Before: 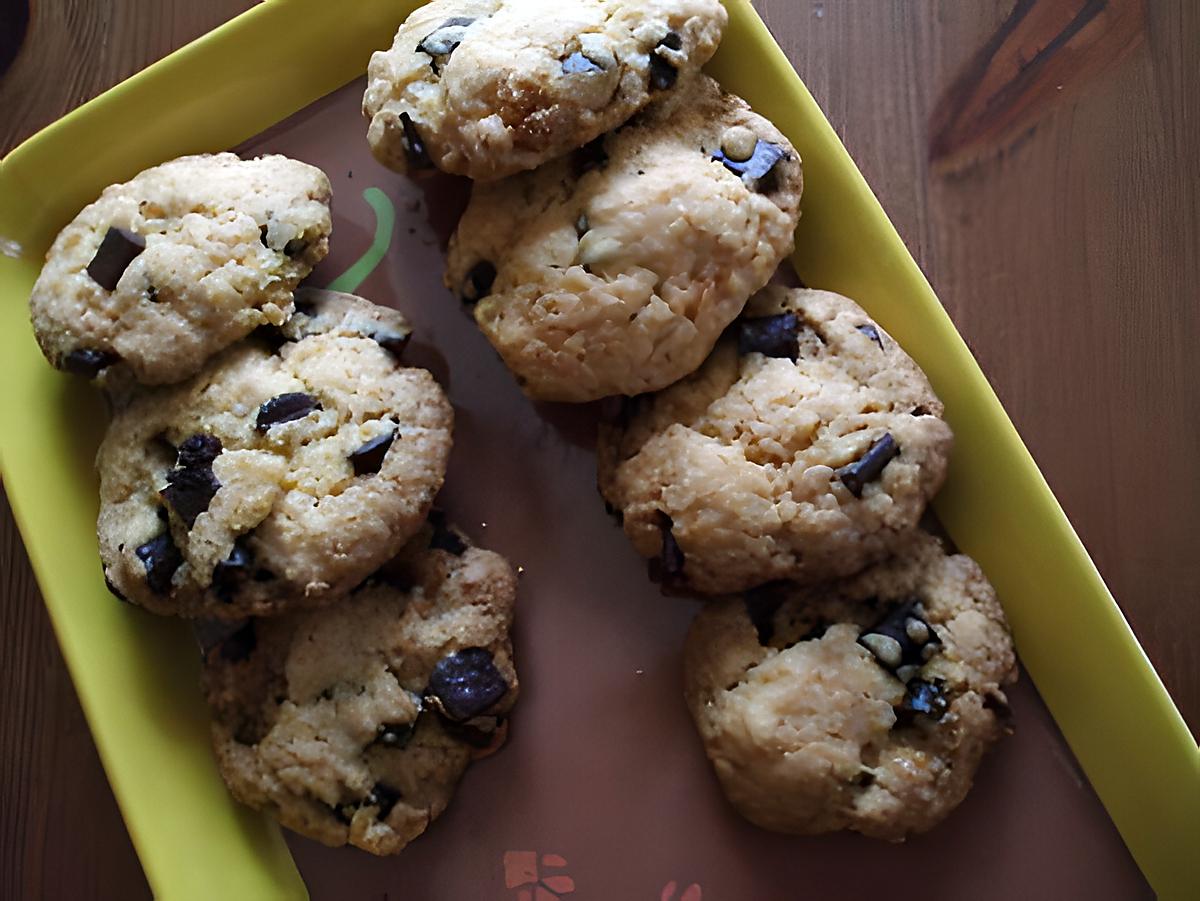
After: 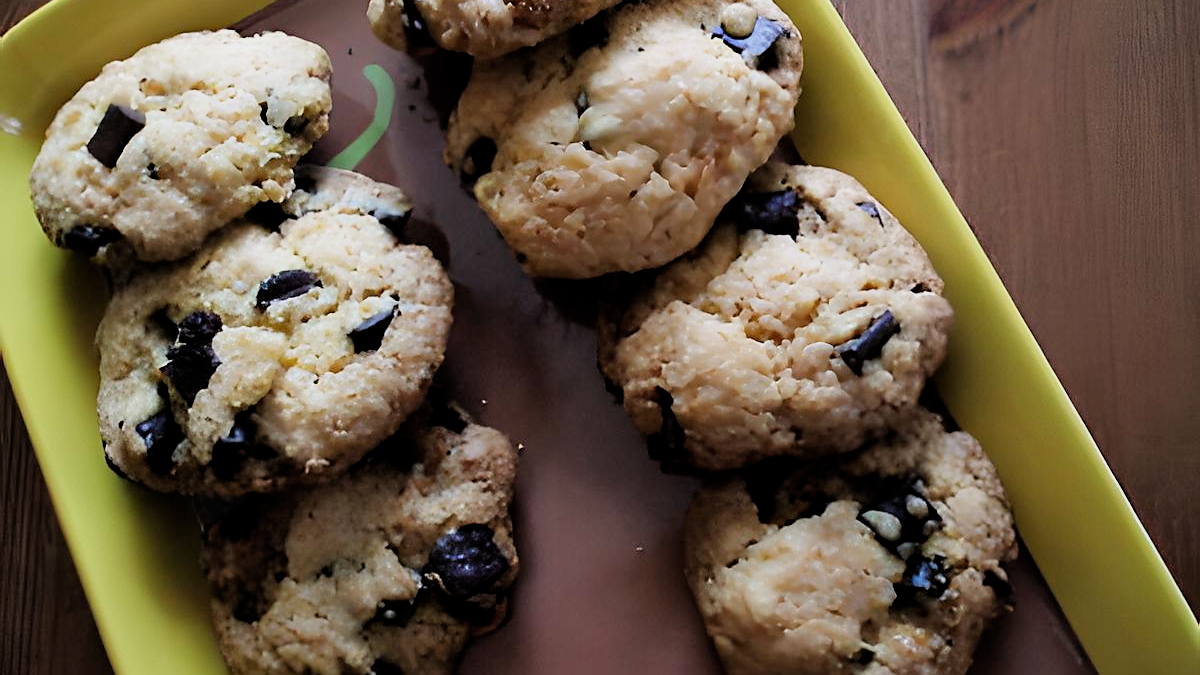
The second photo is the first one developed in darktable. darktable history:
crop: top 13.704%, bottom 11.344%
filmic rgb: black relative exposure -7.6 EV, white relative exposure 4.6 EV, target black luminance 0%, hardness 3.55, latitude 50.28%, contrast 1.029, highlights saturation mix 9.77%, shadows ↔ highlights balance -0.152%, contrast in shadows safe
exposure: black level correction 0.001, exposure 0.5 EV, compensate highlight preservation false
